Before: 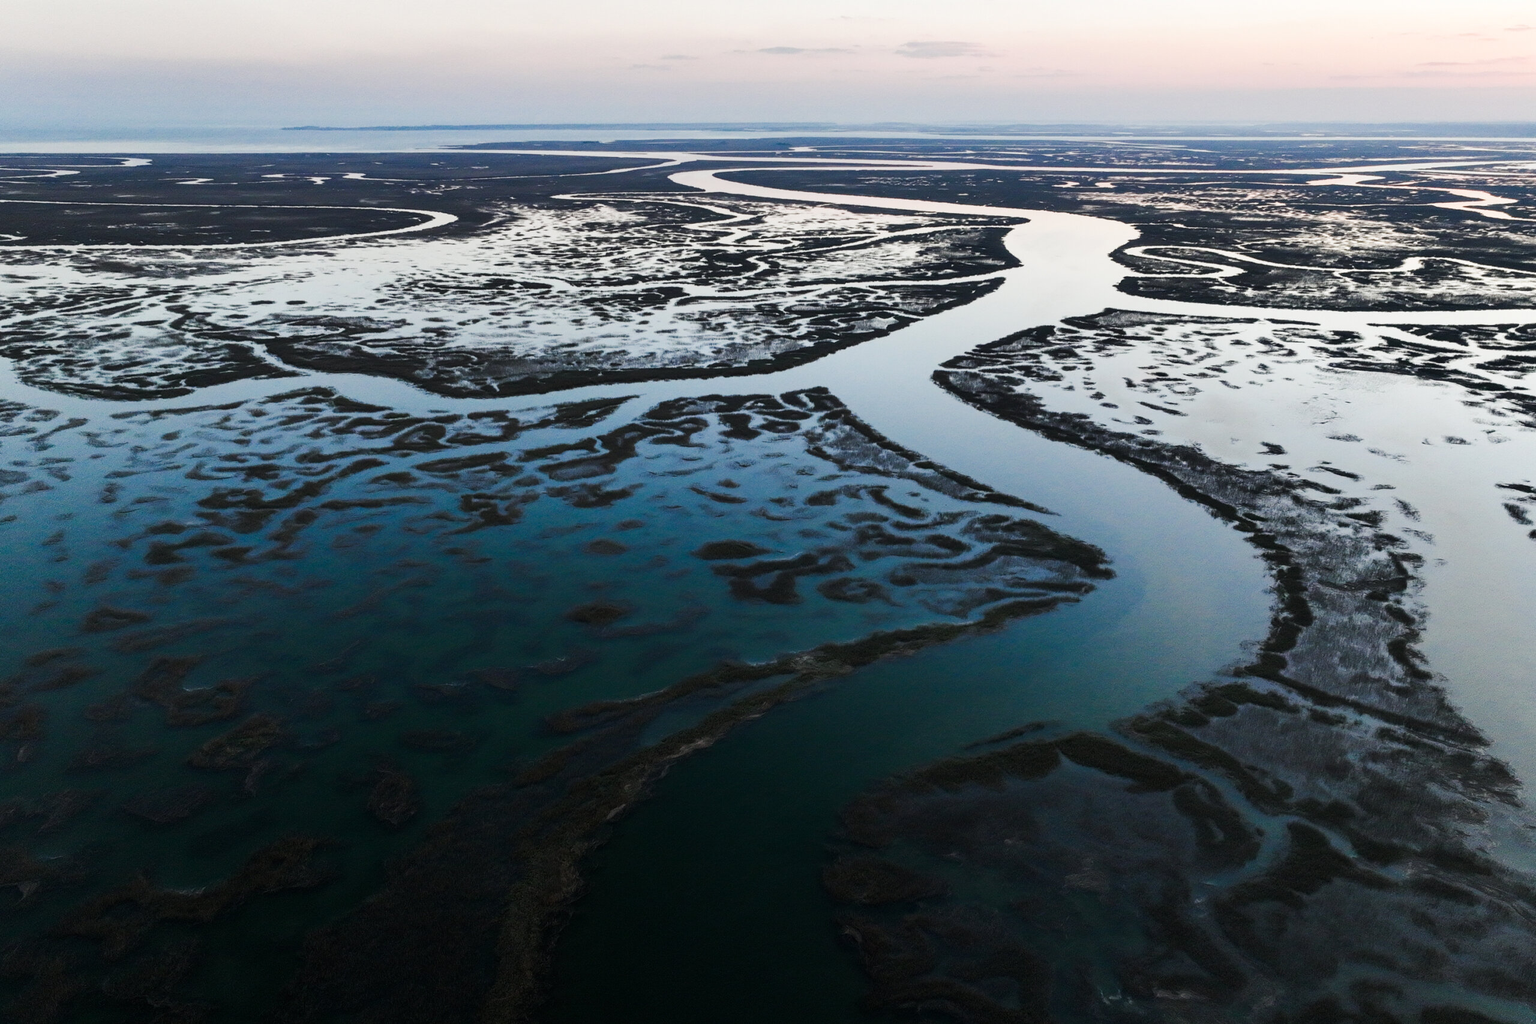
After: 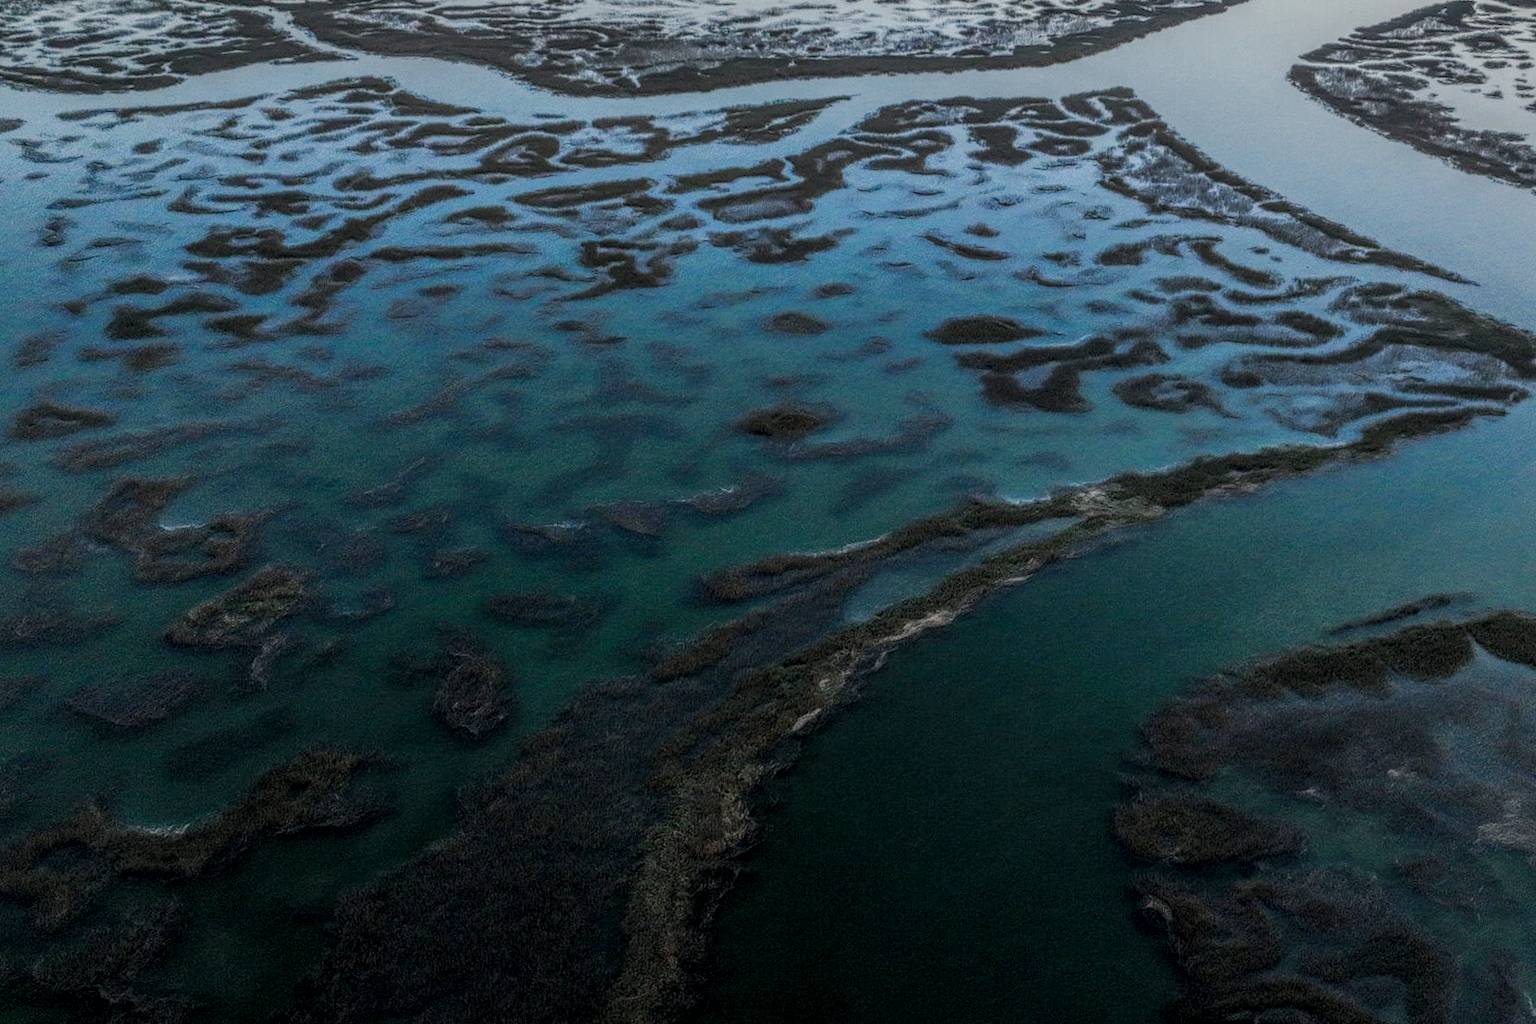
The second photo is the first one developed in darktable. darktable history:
crop and rotate: angle -0.82°, left 3.85%, top 31.828%, right 27.992%
shadows and highlights: on, module defaults
local contrast: highlights 0%, shadows 0%, detail 200%, midtone range 0.25
